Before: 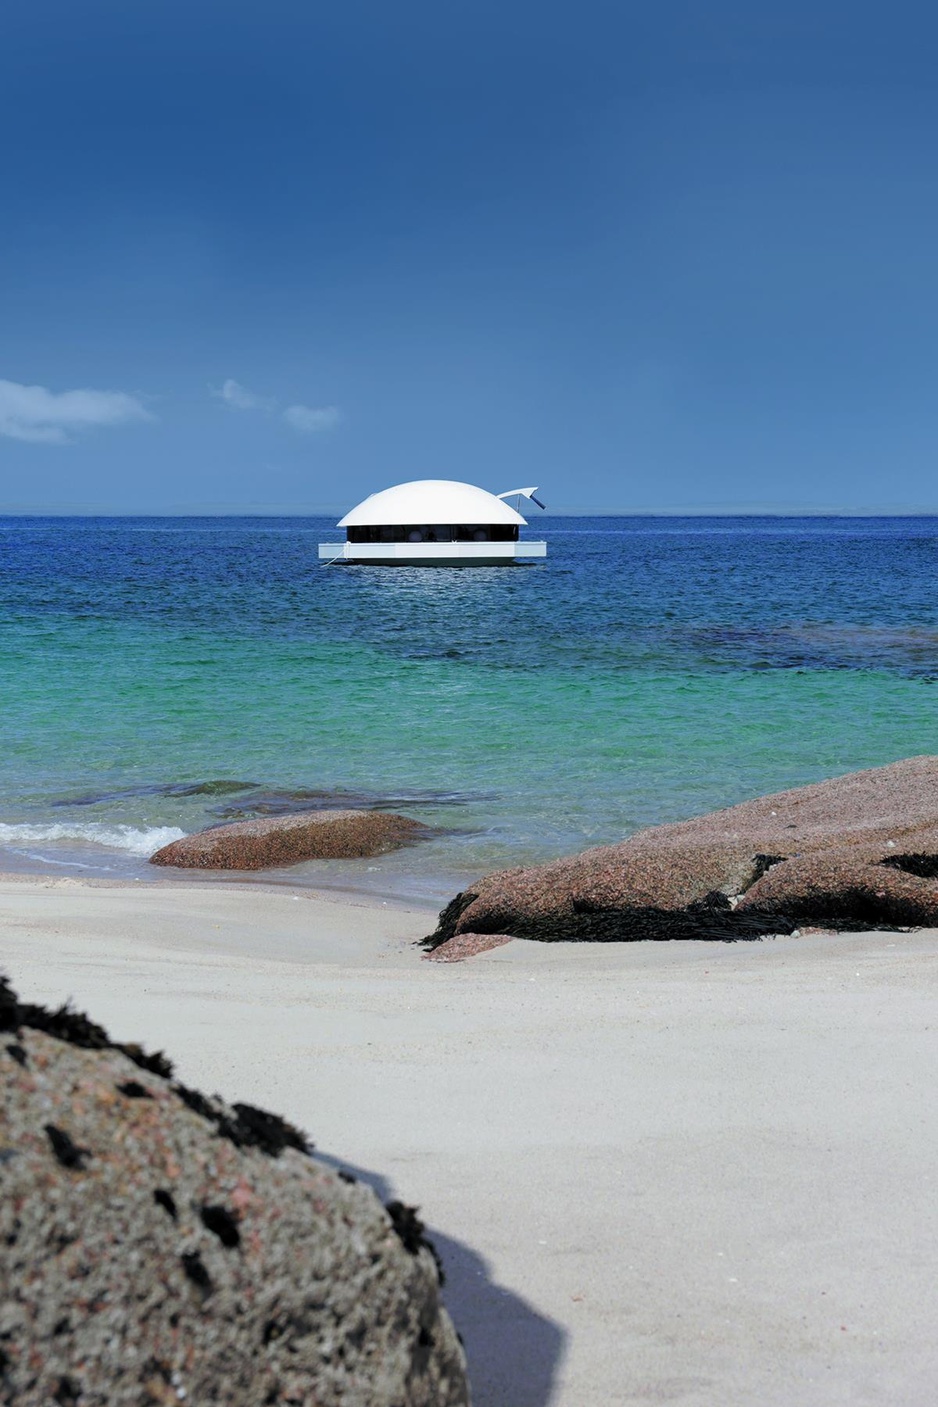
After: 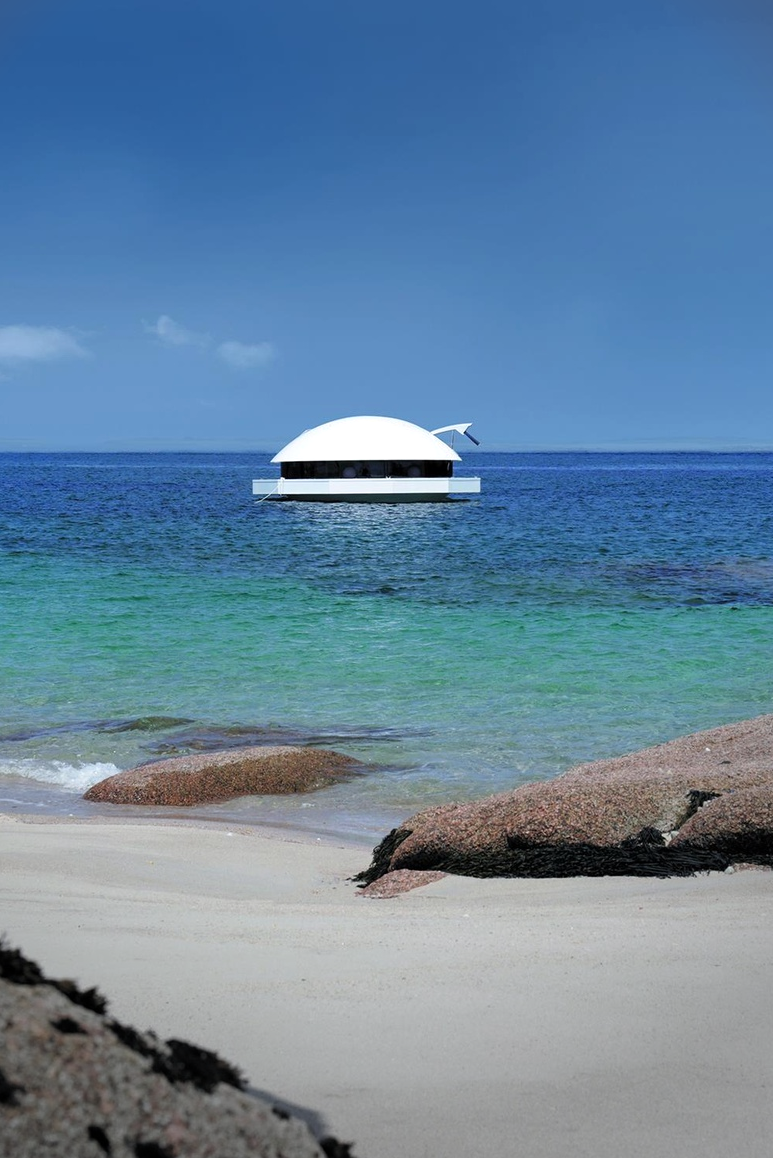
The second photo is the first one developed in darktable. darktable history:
exposure: exposure 0.164 EV, compensate highlight preservation false
vignetting: center (-0.058, -0.357), unbound false
crop and rotate: left 7.041%, top 4.571%, right 10.524%, bottom 13.111%
